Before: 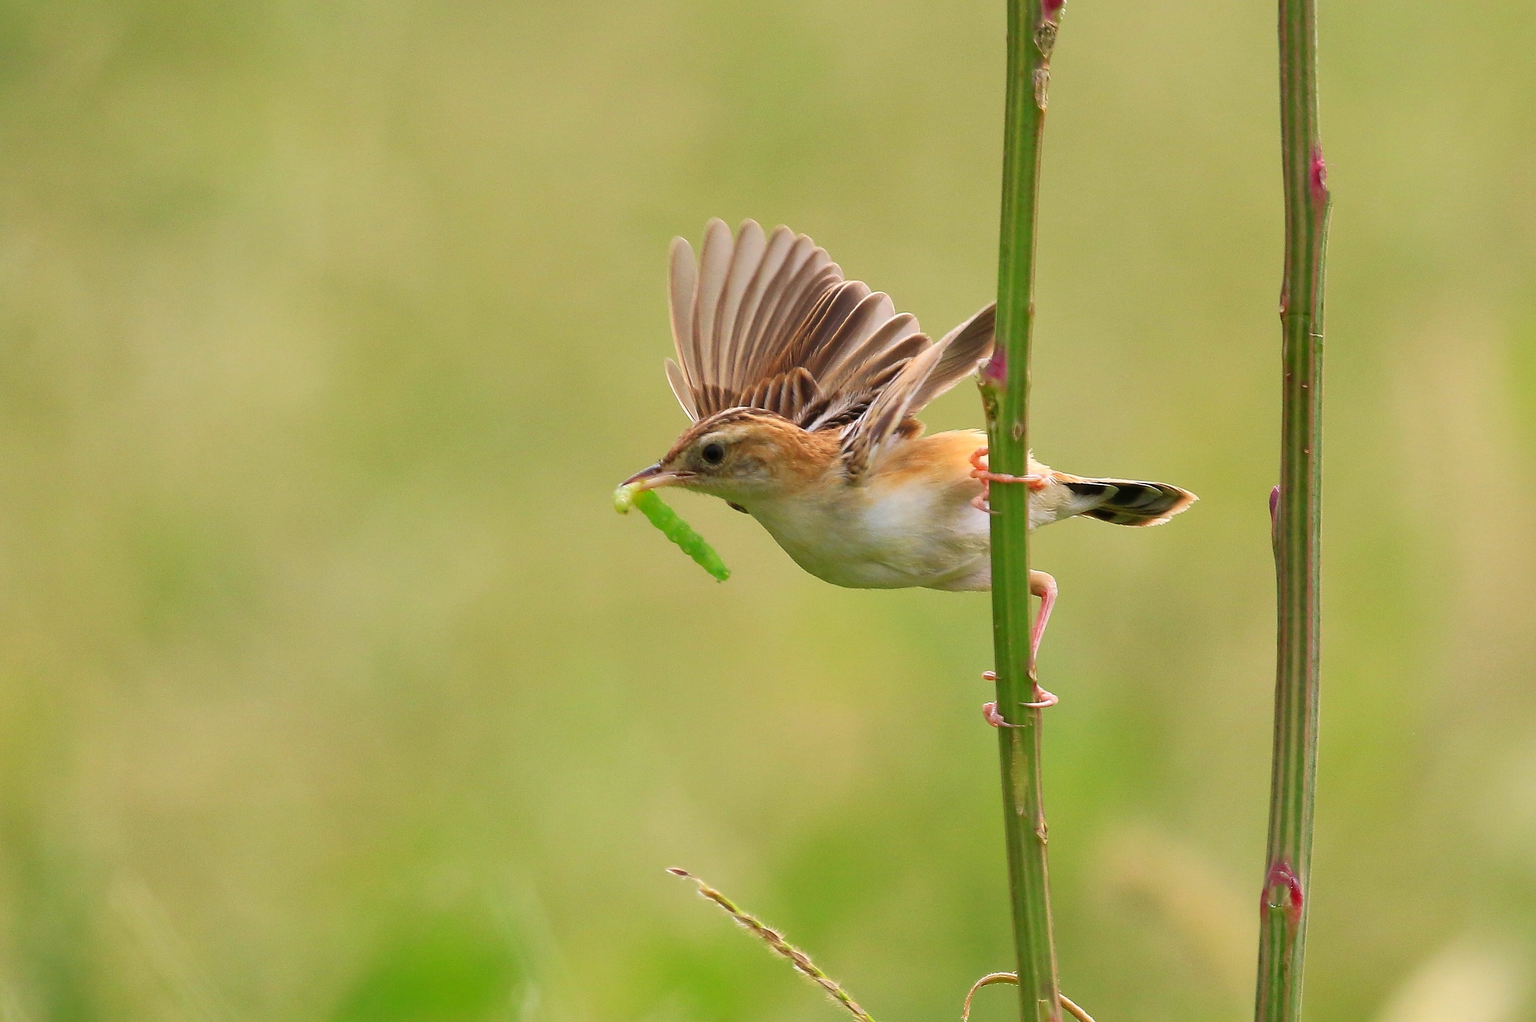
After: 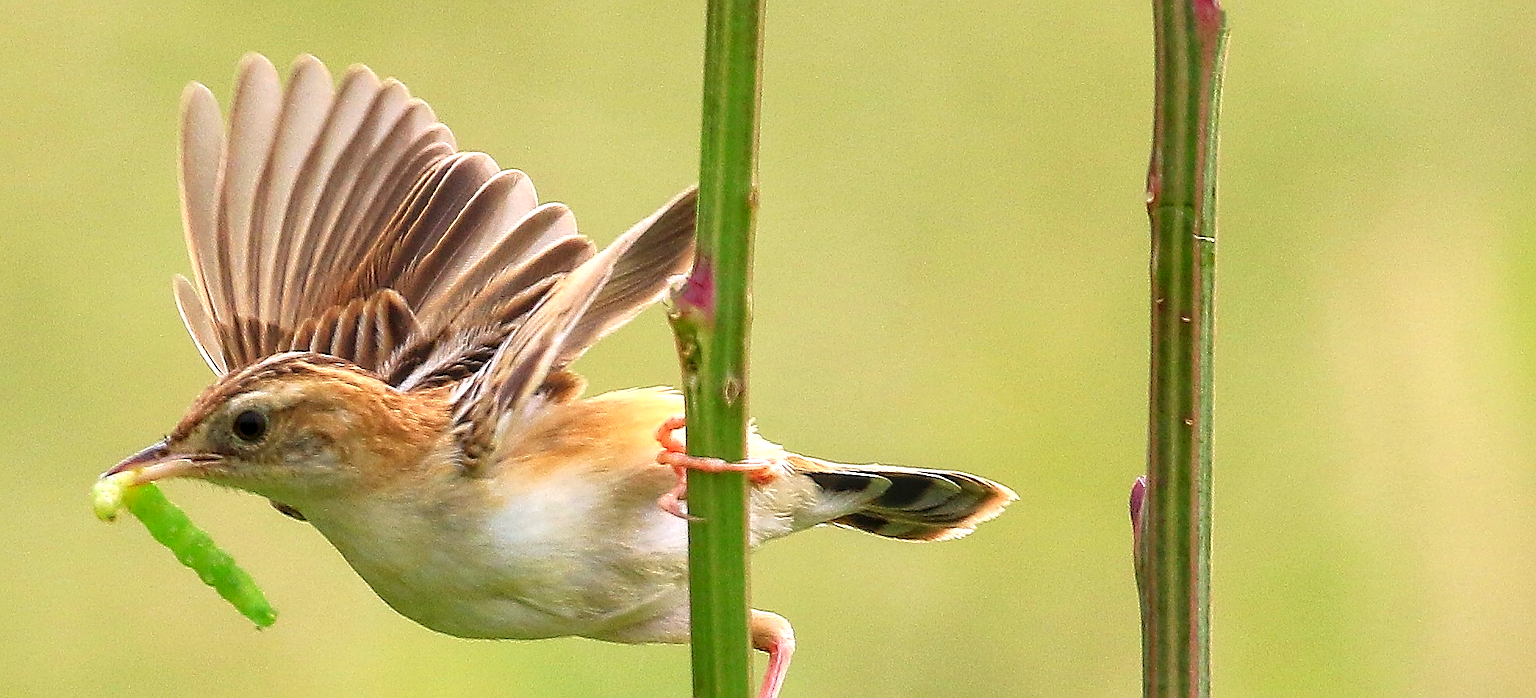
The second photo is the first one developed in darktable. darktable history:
crop: left 36.162%, top 18.083%, right 0.607%, bottom 38.7%
local contrast: on, module defaults
exposure: exposure 0.492 EV, compensate highlight preservation false
sharpen: on, module defaults
